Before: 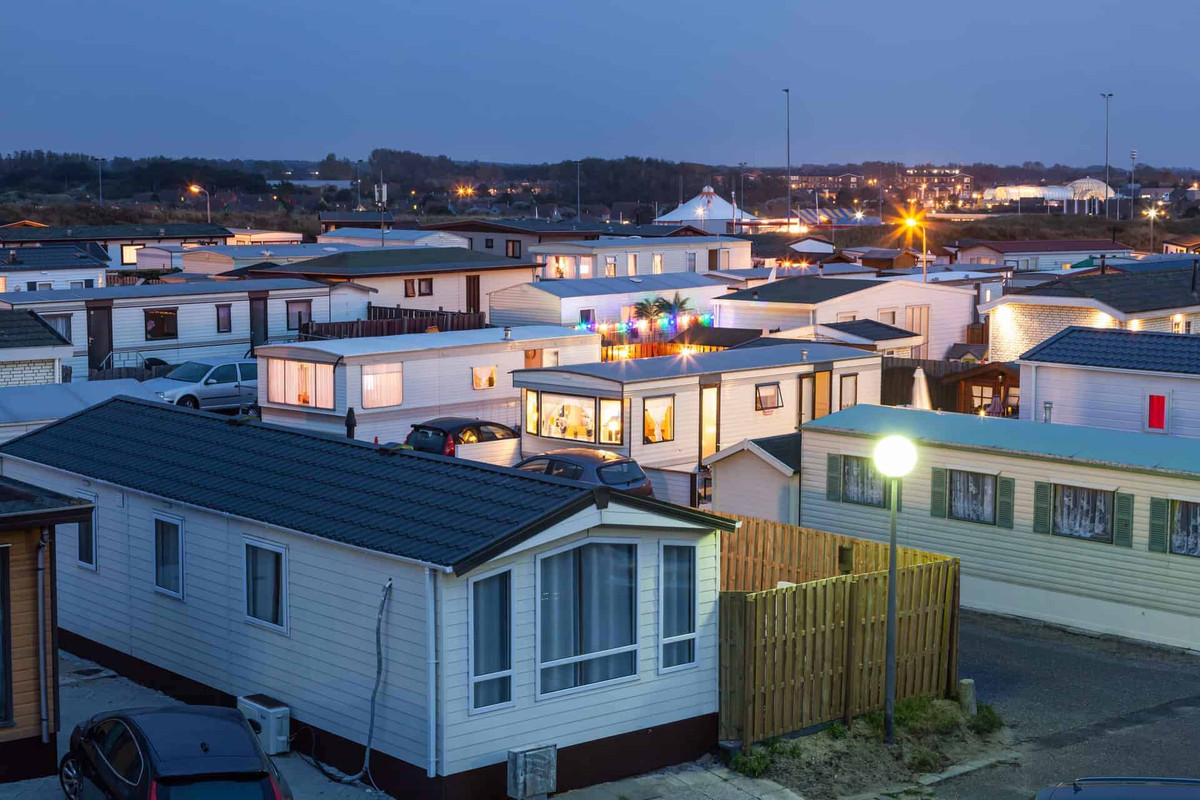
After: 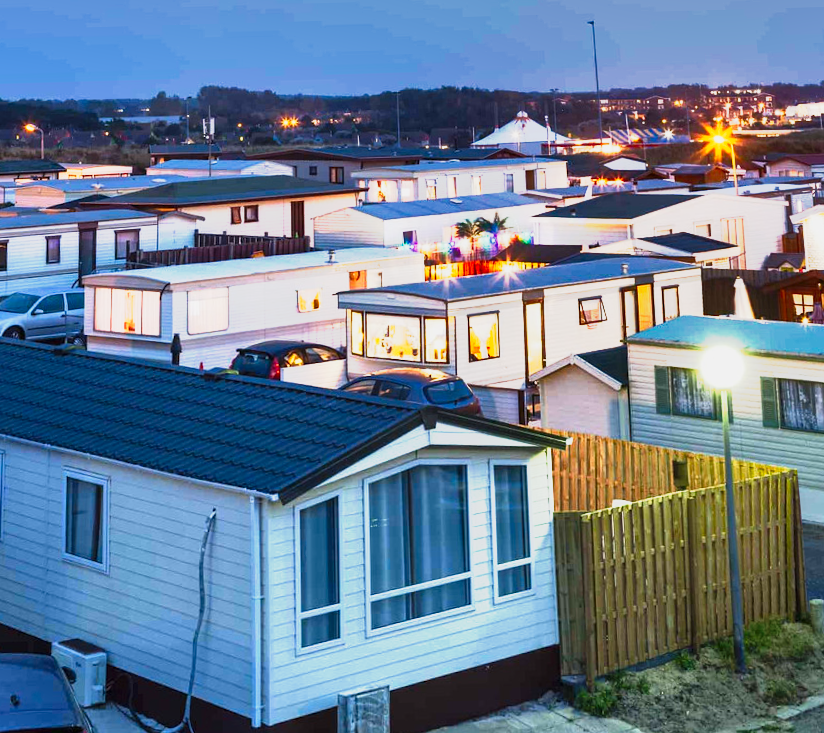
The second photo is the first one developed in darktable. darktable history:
shadows and highlights: shadows 80.73, white point adjustment -9.07, highlights -61.46, soften with gaussian
rotate and perspective: rotation -1.68°, lens shift (vertical) -0.146, crop left 0.049, crop right 0.912, crop top 0.032, crop bottom 0.96
exposure: black level correction 0, exposure 1.1 EV, compensate highlight preservation false
crop and rotate: left 13.15%, top 5.251%, right 12.609%
tone curve: curves: ch0 [(0, 0) (0.003, 0.002) (0.011, 0.009) (0.025, 0.02) (0.044, 0.036) (0.069, 0.057) (0.1, 0.081) (0.136, 0.115) (0.177, 0.153) (0.224, 0.202) (0.277, 0.264) (0.335, 0.333) (0.399, 0.409) (0.468, 0.491) (0.543, 0.58) (0.623, 0.675) (0.709, 0.777) (0.801, 0.88) (0.898, 0.98) (1, 1)], preserve colors none
